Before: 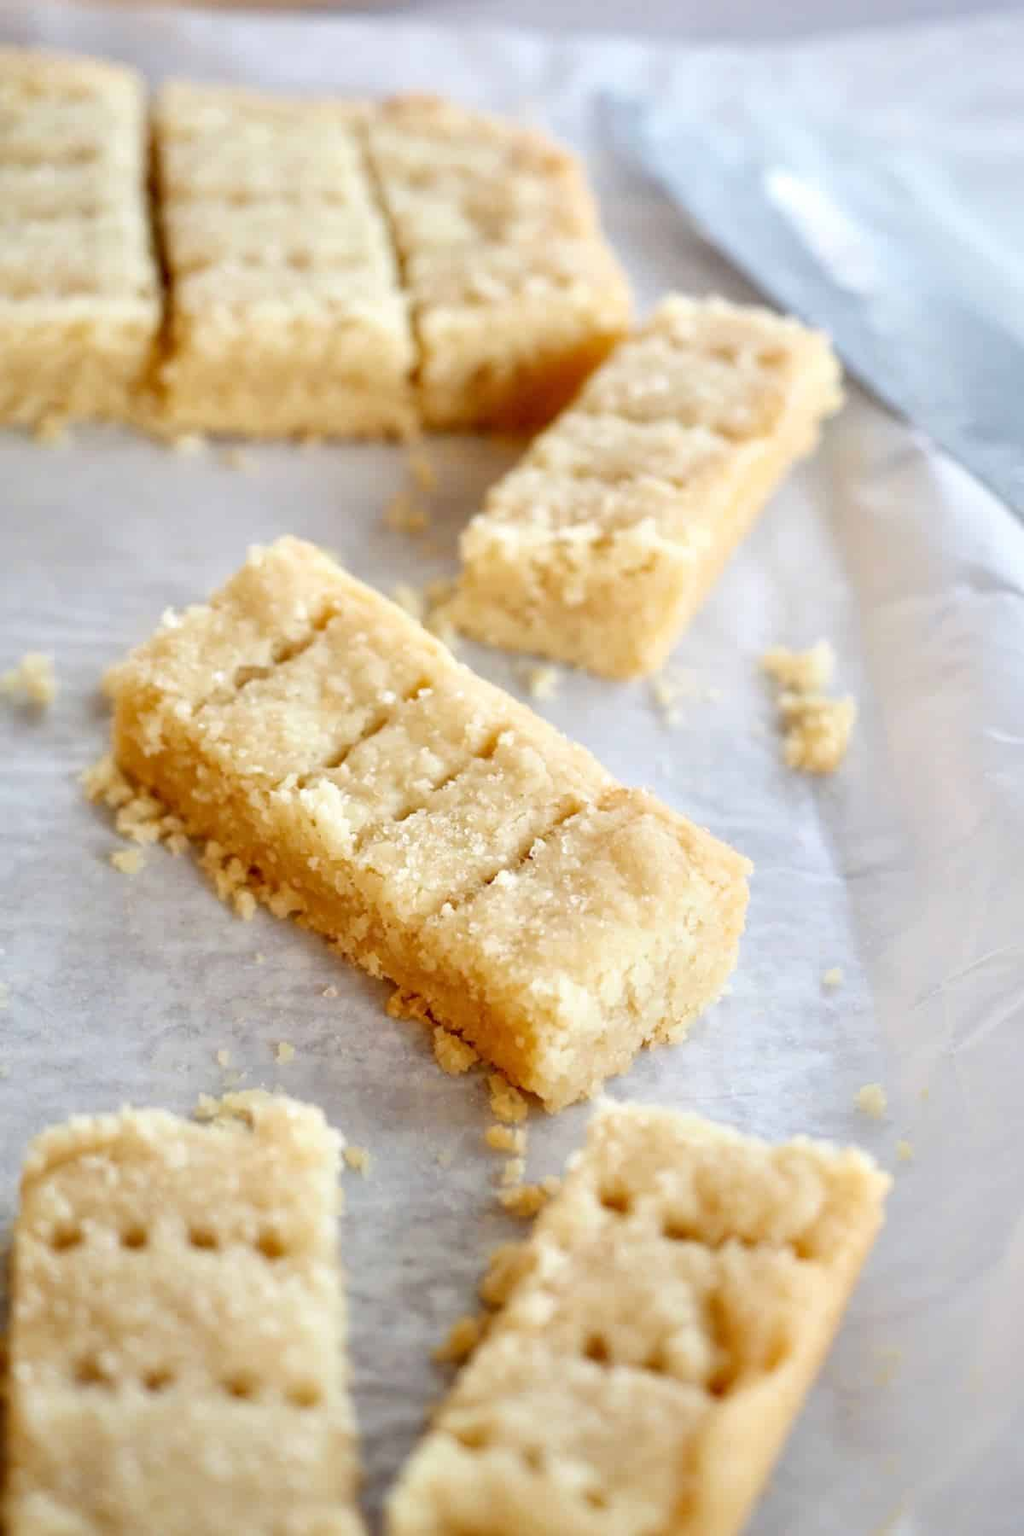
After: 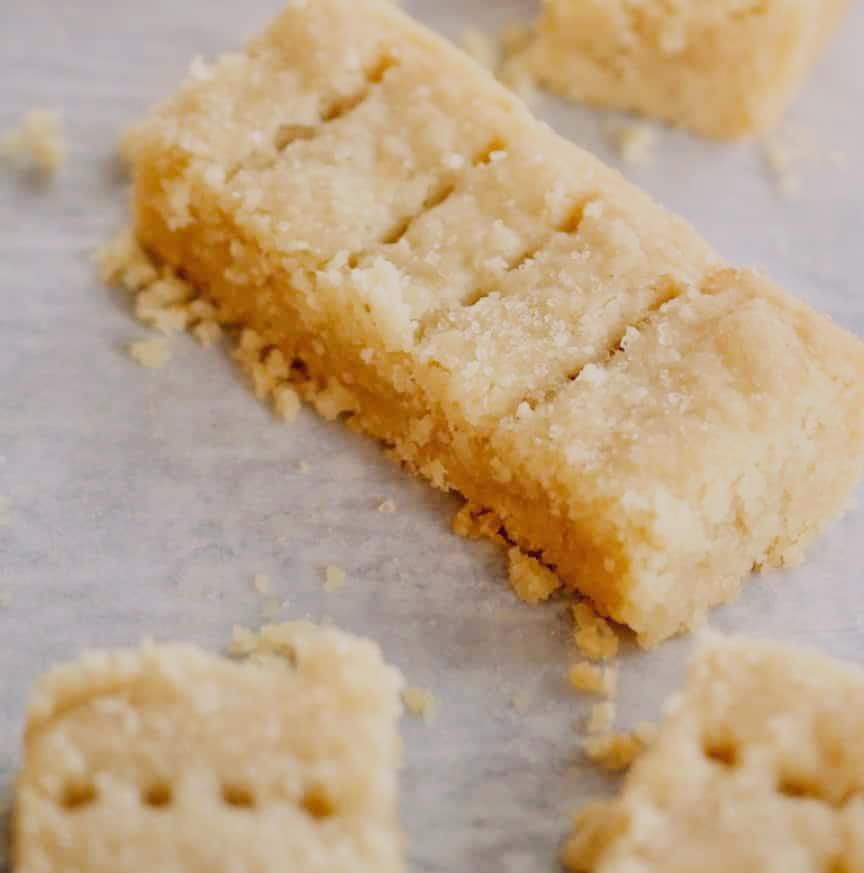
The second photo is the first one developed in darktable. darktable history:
color correction: highlights a* 5.38, highlights b* 5.3, shadows a* -4.26, shadows b* -5.11
crop: top 36.498%, right 27.964%, bottom 14.995%
filmic rgb: black relative exposure -7.15 EV, white relative exposure 5.36 EV, hardness 3.02
